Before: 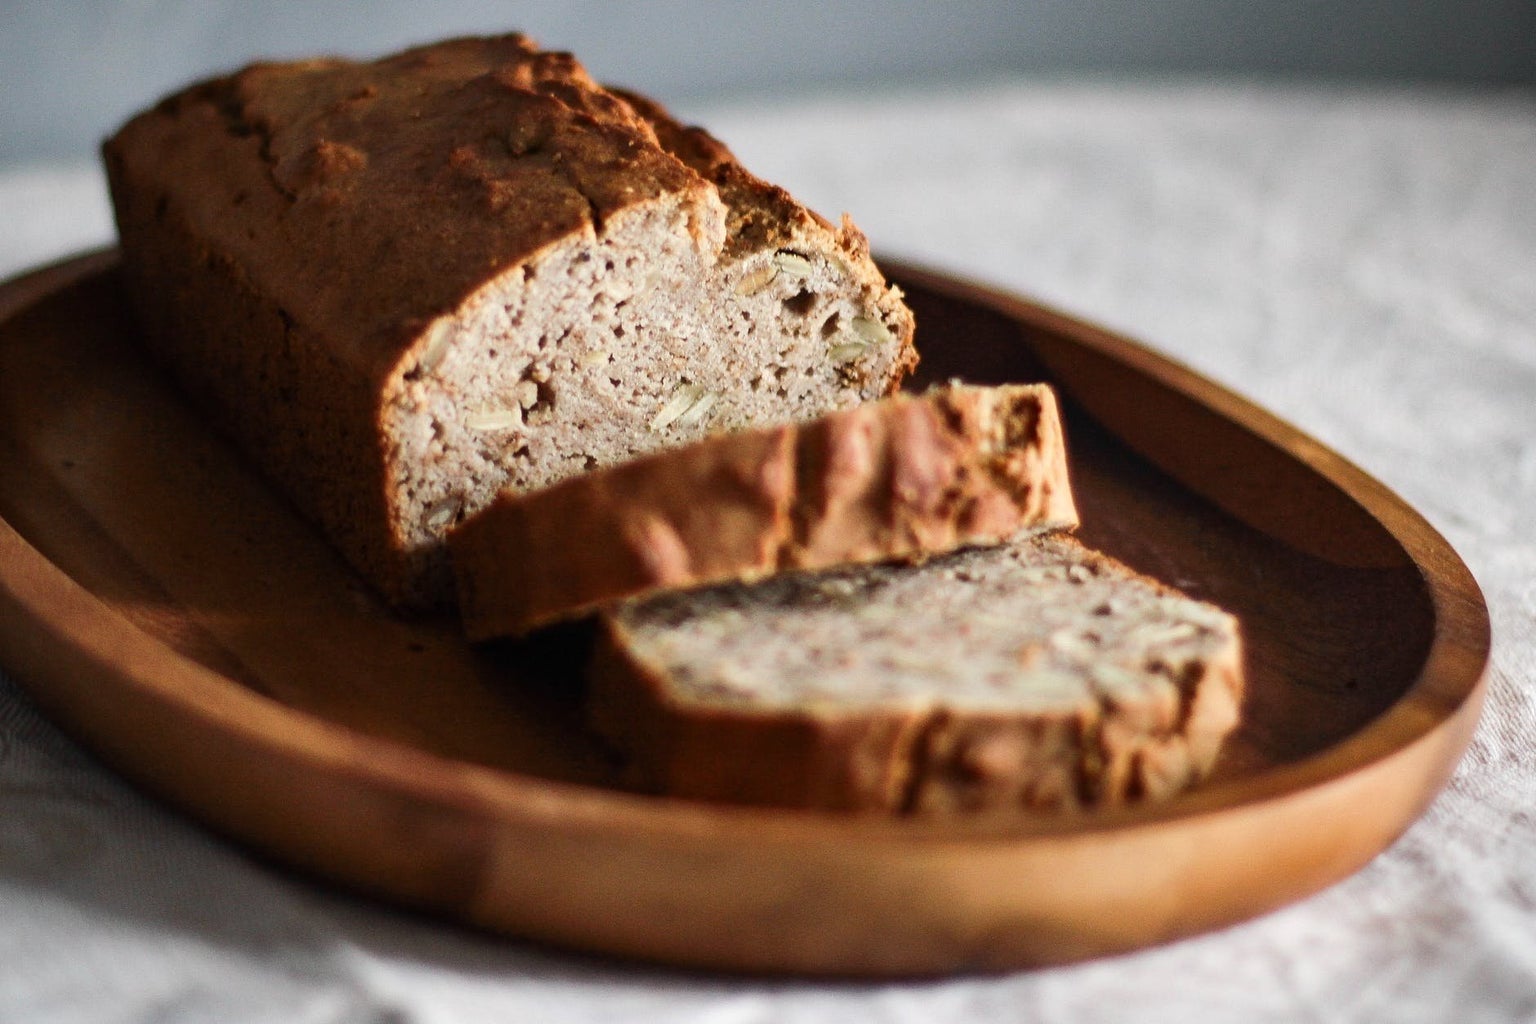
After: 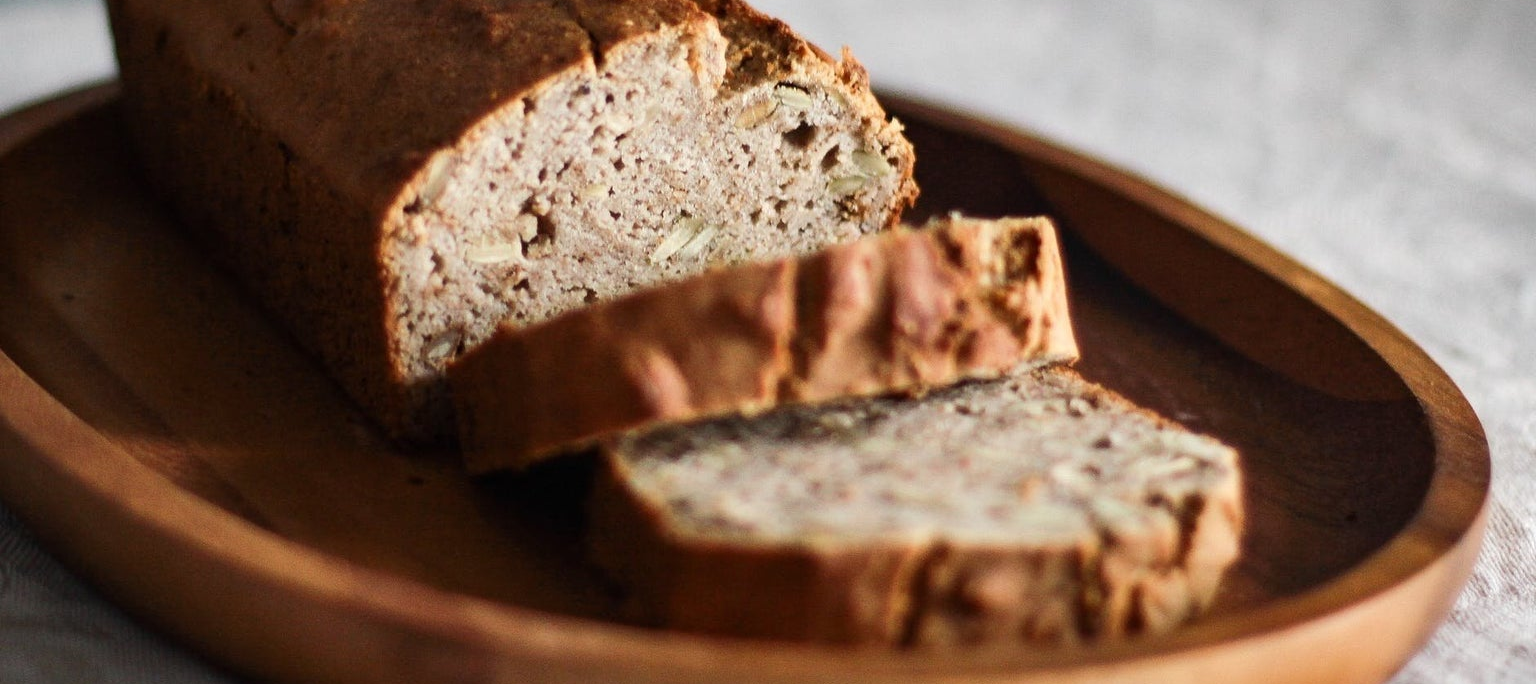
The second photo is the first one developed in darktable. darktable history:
crop: top 16.337%, bottom 16.787%
